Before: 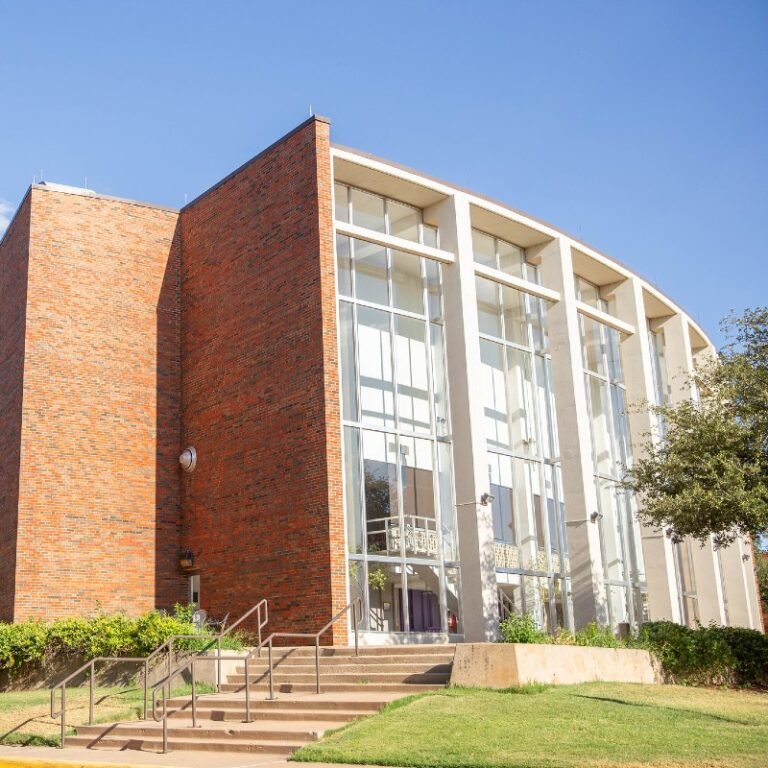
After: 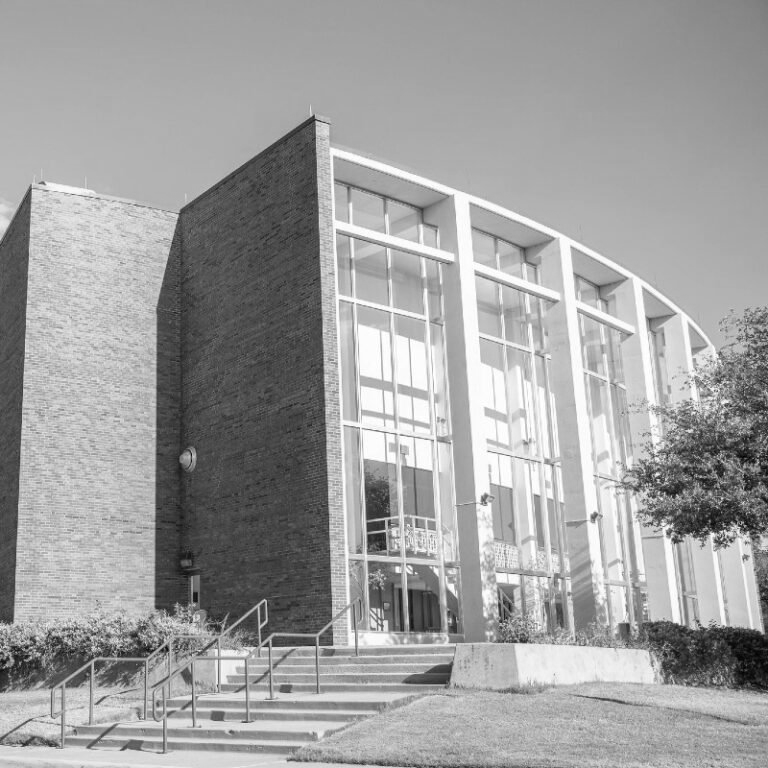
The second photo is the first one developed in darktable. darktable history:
color balance rgb: perceptual saturation grading › global saturation 20%, perceptual saturation grading › highlights -25%, perceptual saturation grading › shadows 25%
monochrome: on, module defaults
